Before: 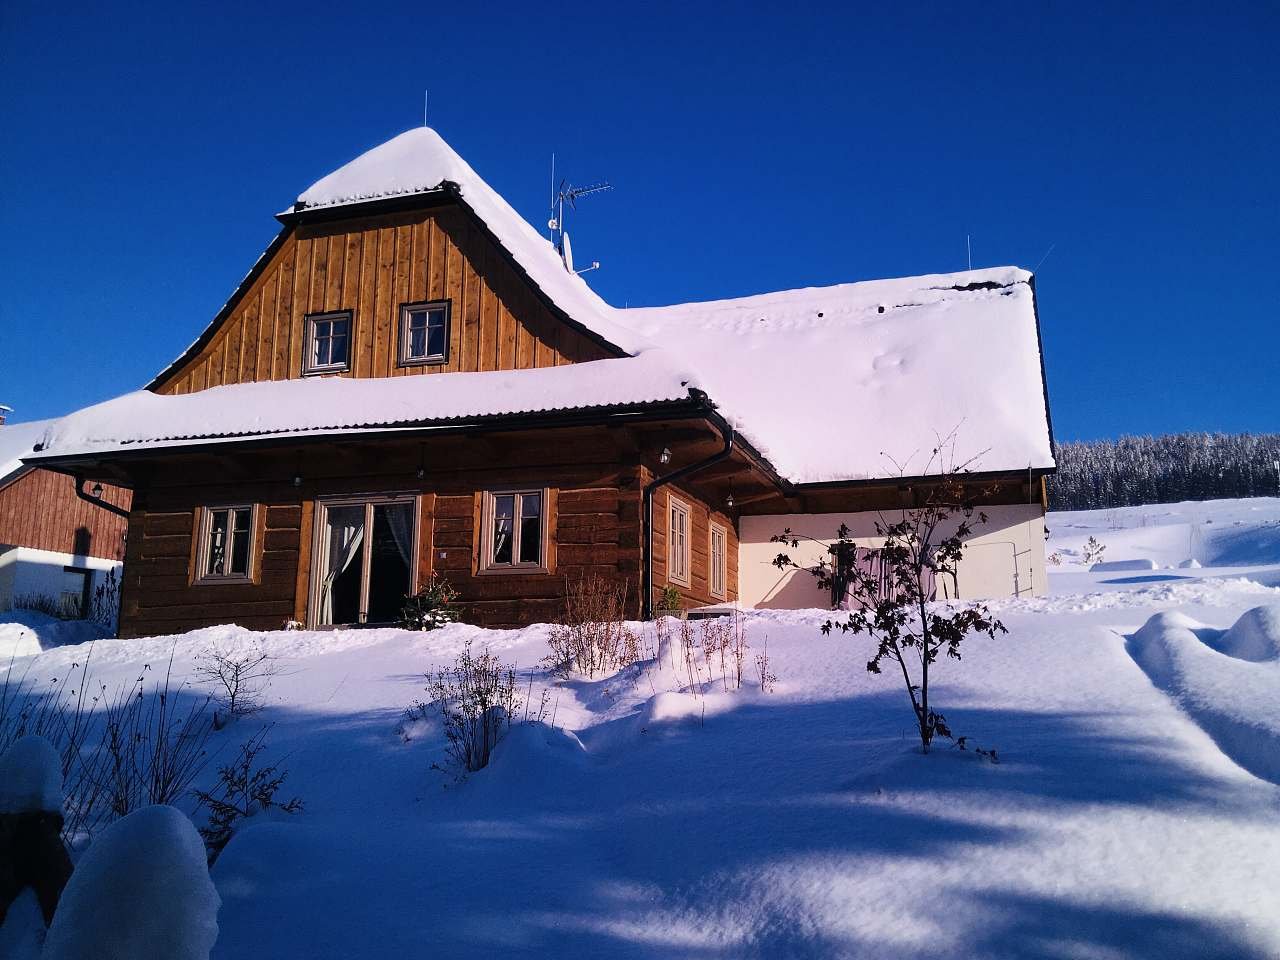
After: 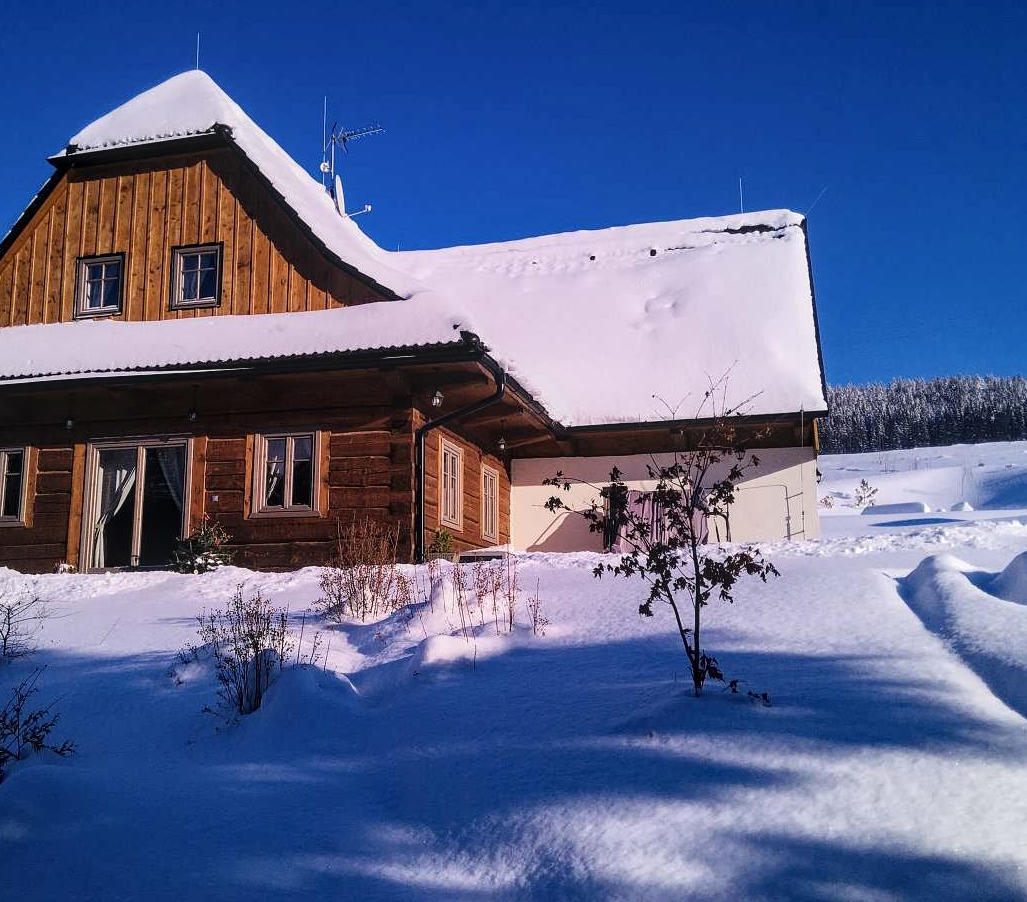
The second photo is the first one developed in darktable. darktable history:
crop and rotate: left 17.879%, top 5.966%, right 1.85%
local contrast: on, module defaults
